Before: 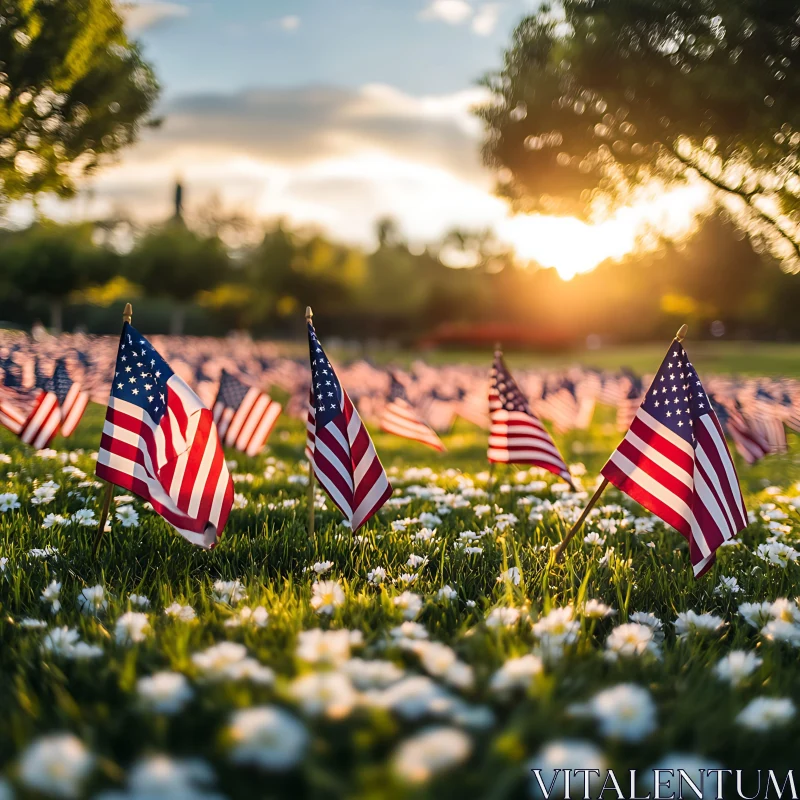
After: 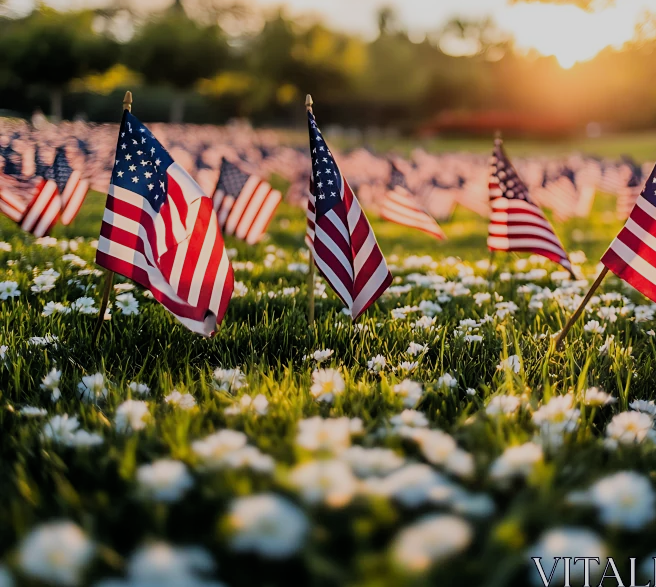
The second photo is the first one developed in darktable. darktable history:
crop: top 26.531%, right 17.959%
tone equalizer: -8 EV 0.06 EV, smoothing diameter 25%, edges refinement/feathering 10, preserve details guided filter
filmic rgb: black relative exposure -7.65 EV, white relative exposure 4.56 EV, hardness 3.61
